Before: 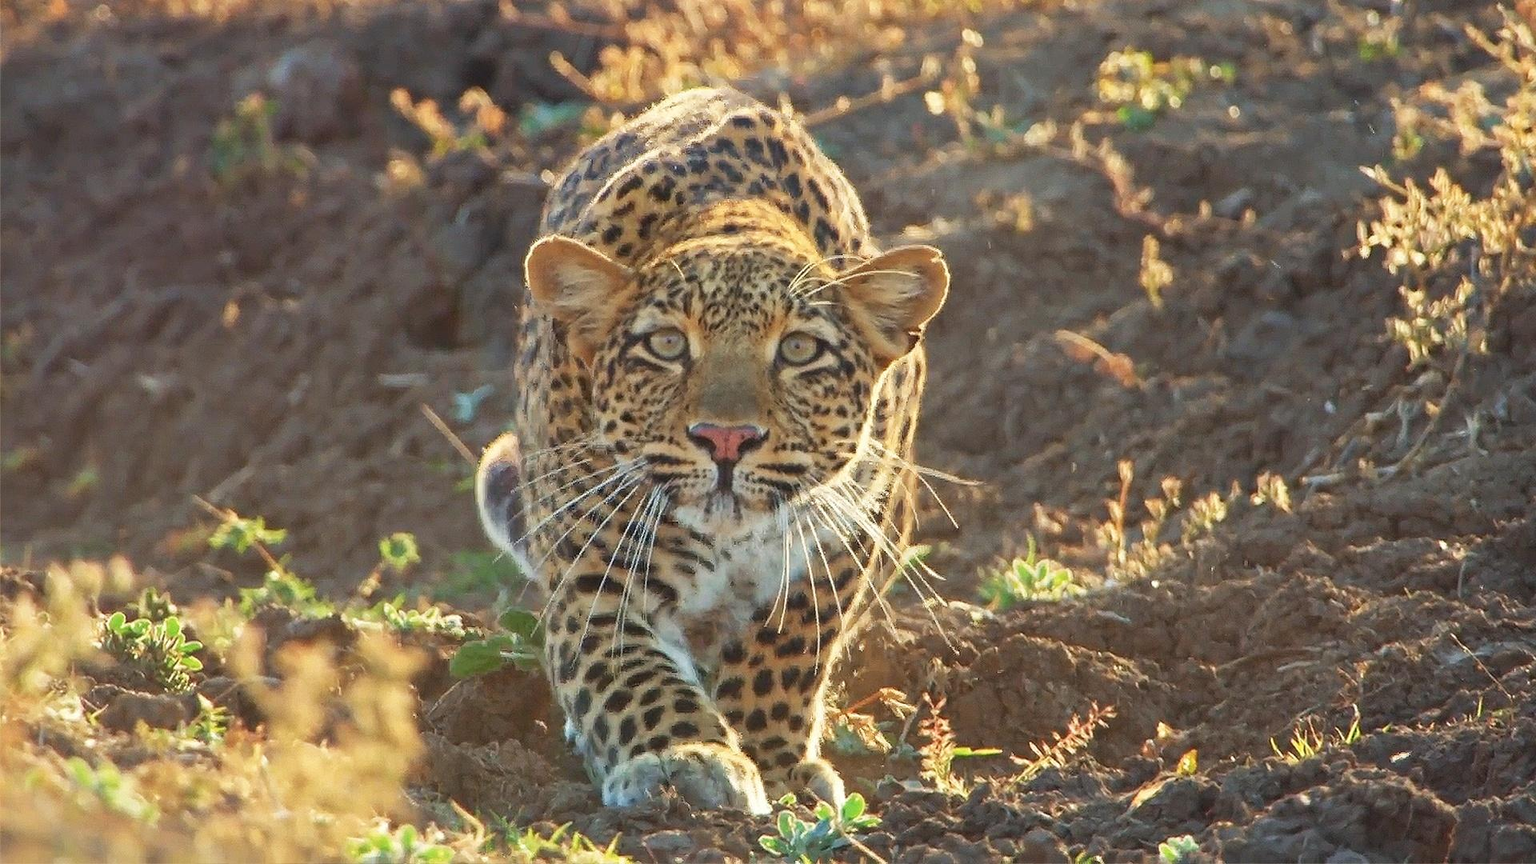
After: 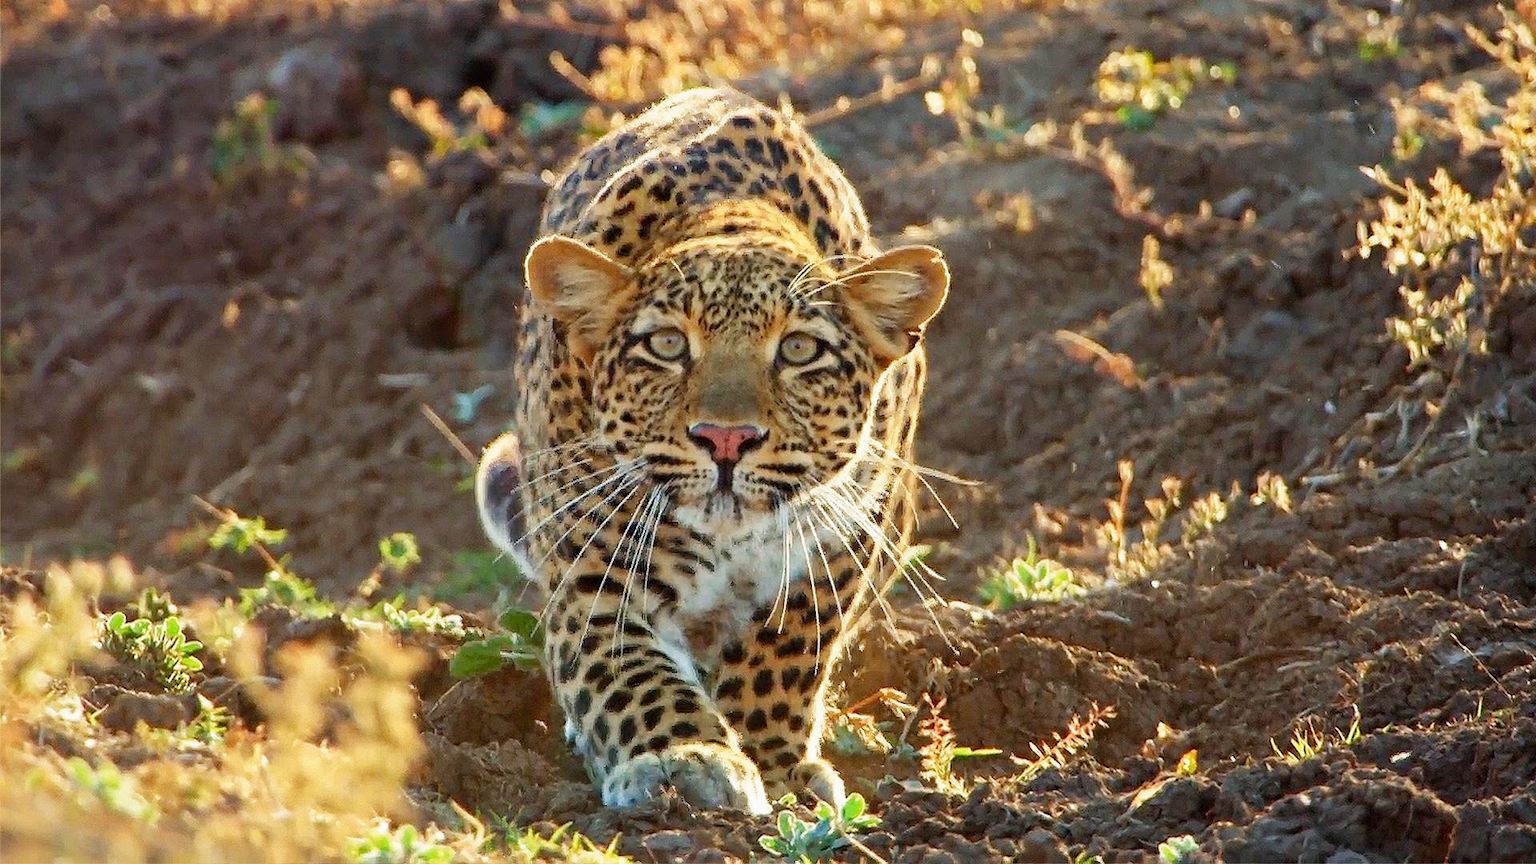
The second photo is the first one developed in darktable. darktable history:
filmic rgb: black relative exposure -6.3 EV, white relative exposure 2.8 EV, threshold 3 EV, target black luminance 0%, hardness 4.6, latitude 67.35%, contrast 1.292, shadows ↔ highlights balance -3.5%, preserve chrominance no, color science v4 (2020), contrast in shadows soft, enable highlight reconstruction true
